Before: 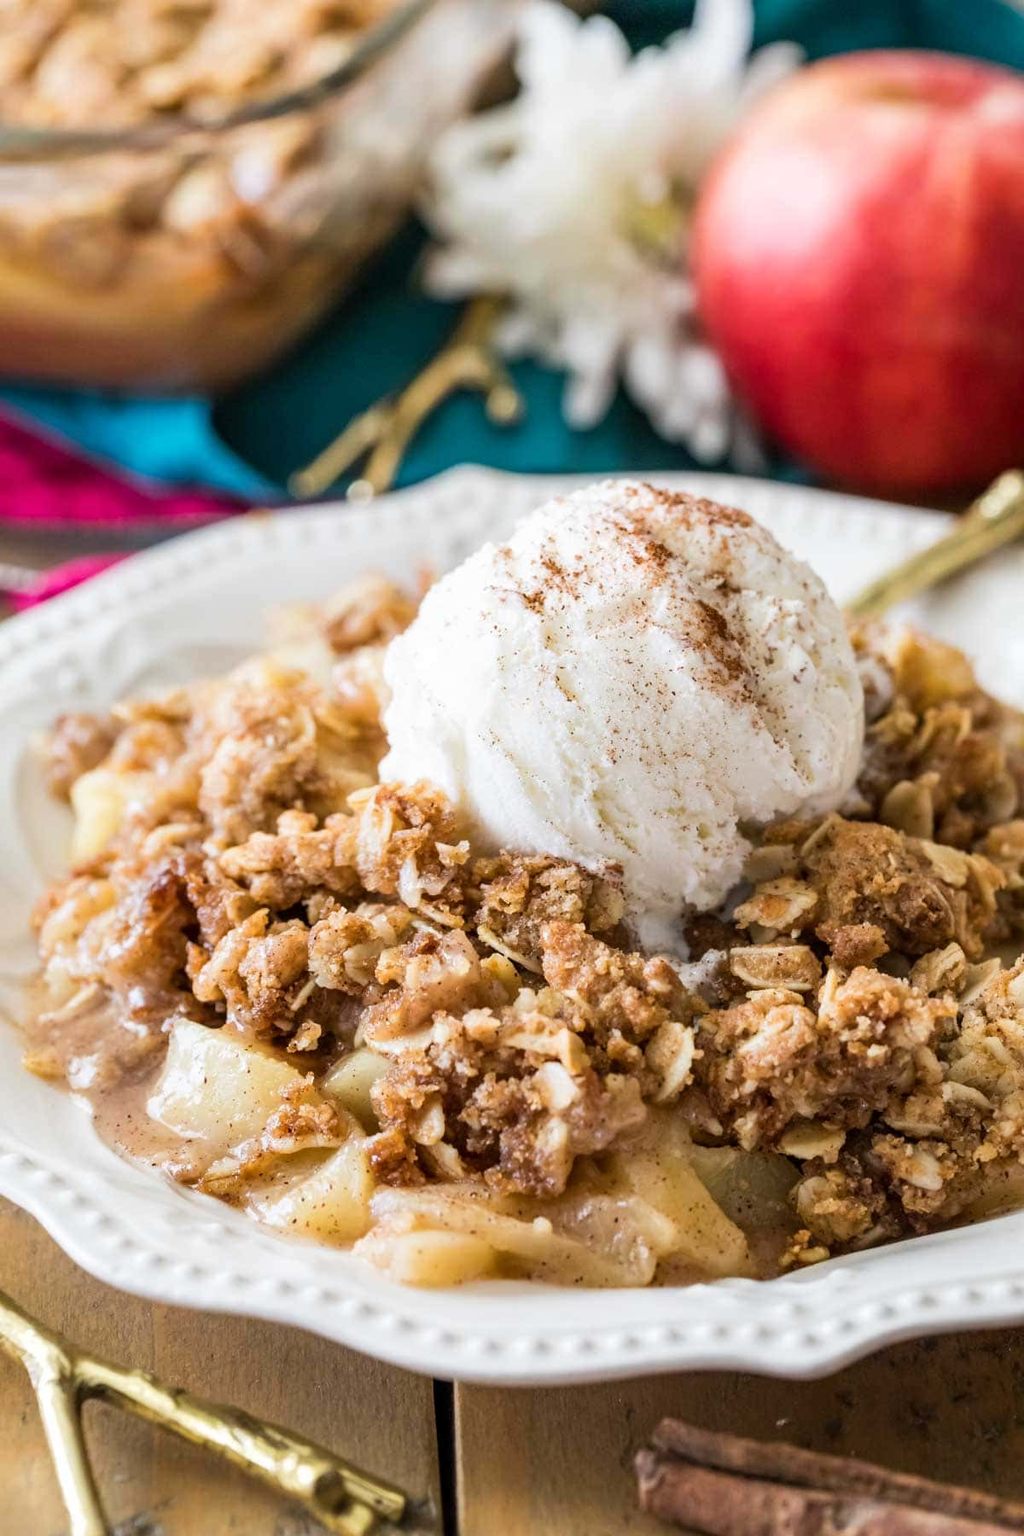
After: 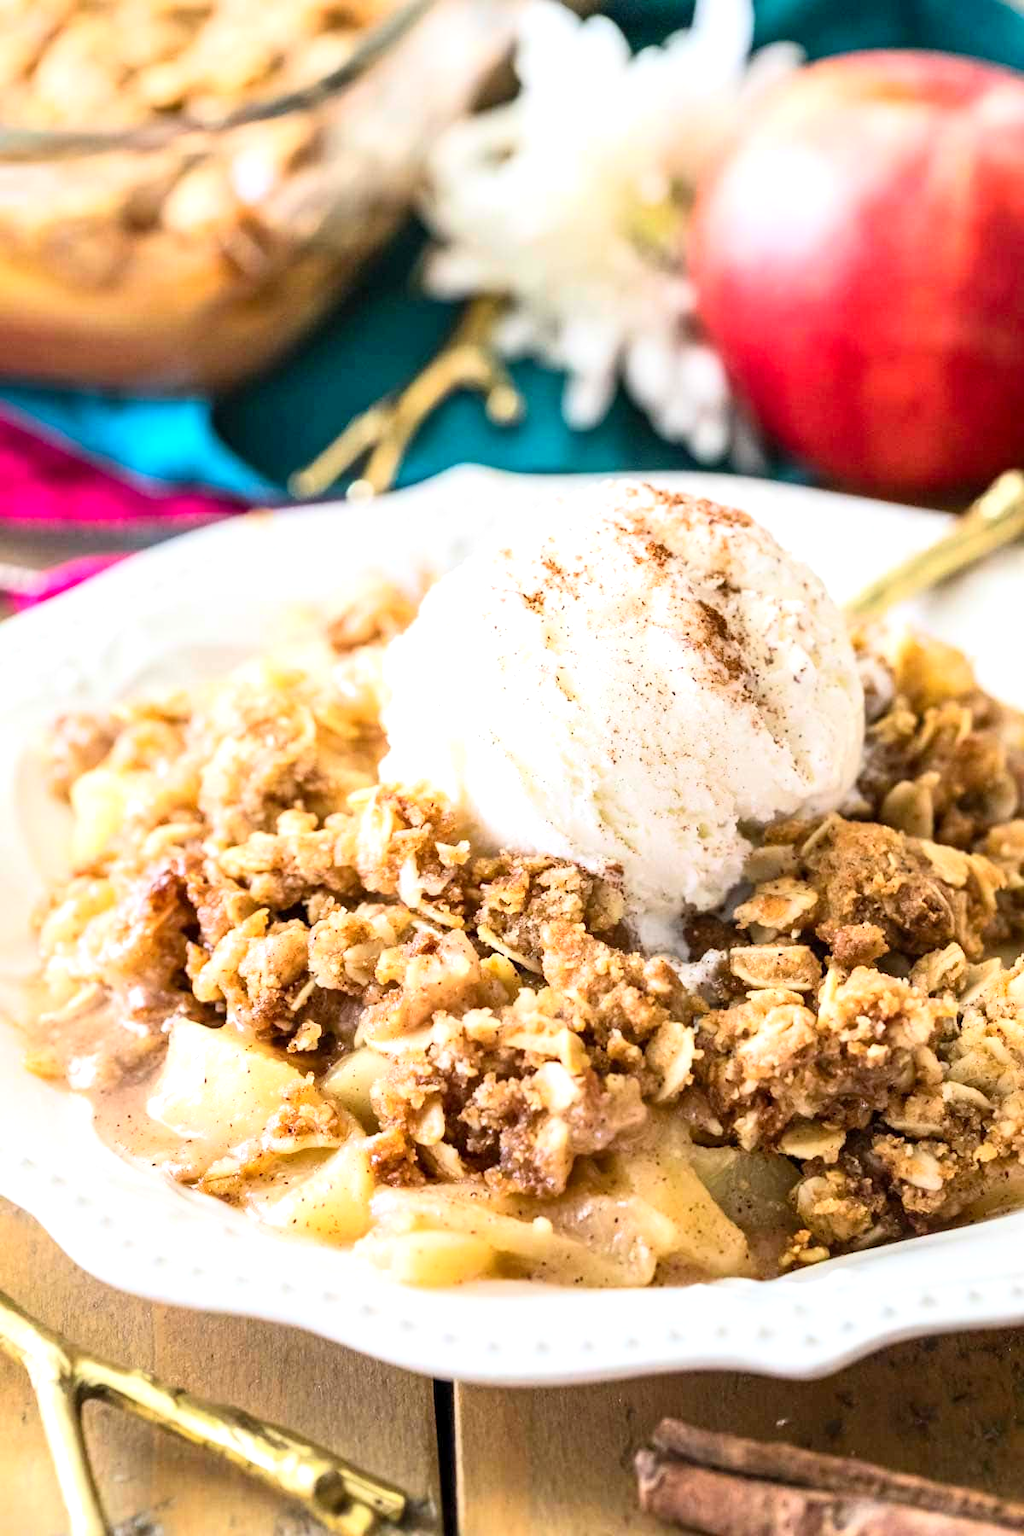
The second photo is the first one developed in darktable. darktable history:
exposure: black level correction 0.001, exposure 0.5 EV, compensate highlight preservation false
contrast brightness saturation: contrast 0.204, brightness 0.148, saturation 0.149
